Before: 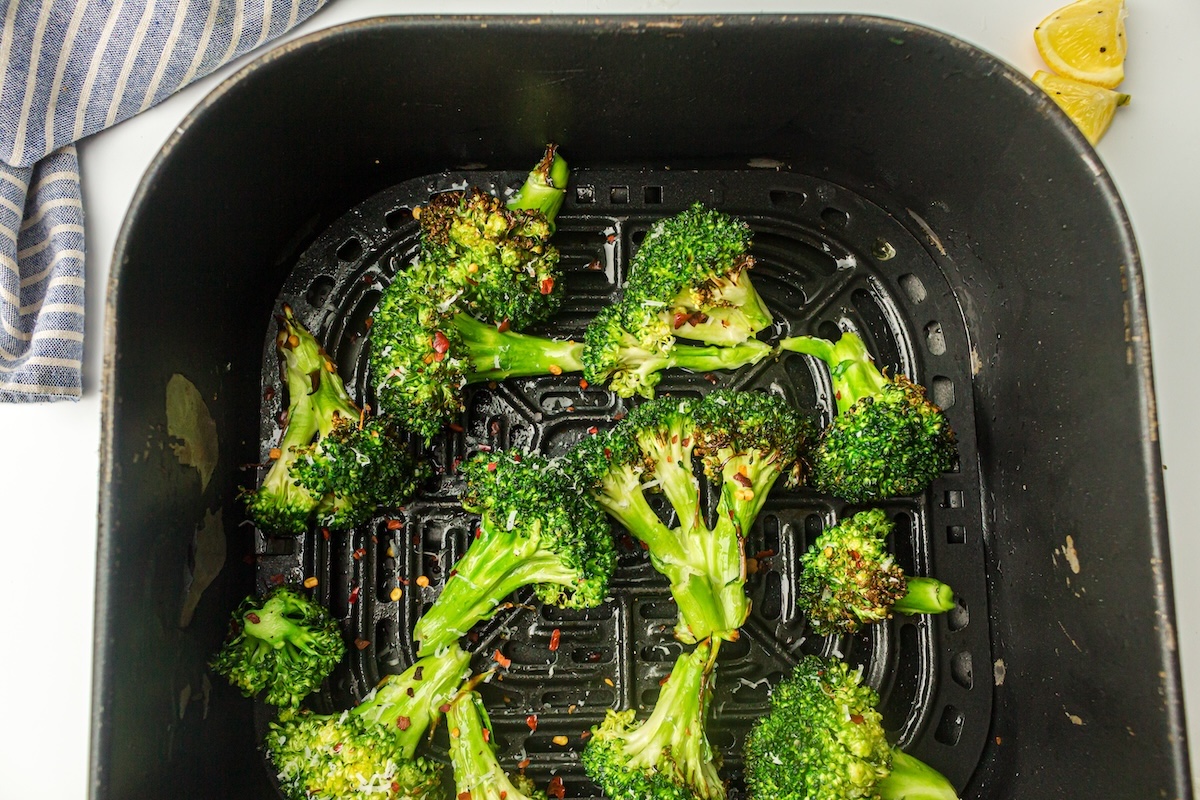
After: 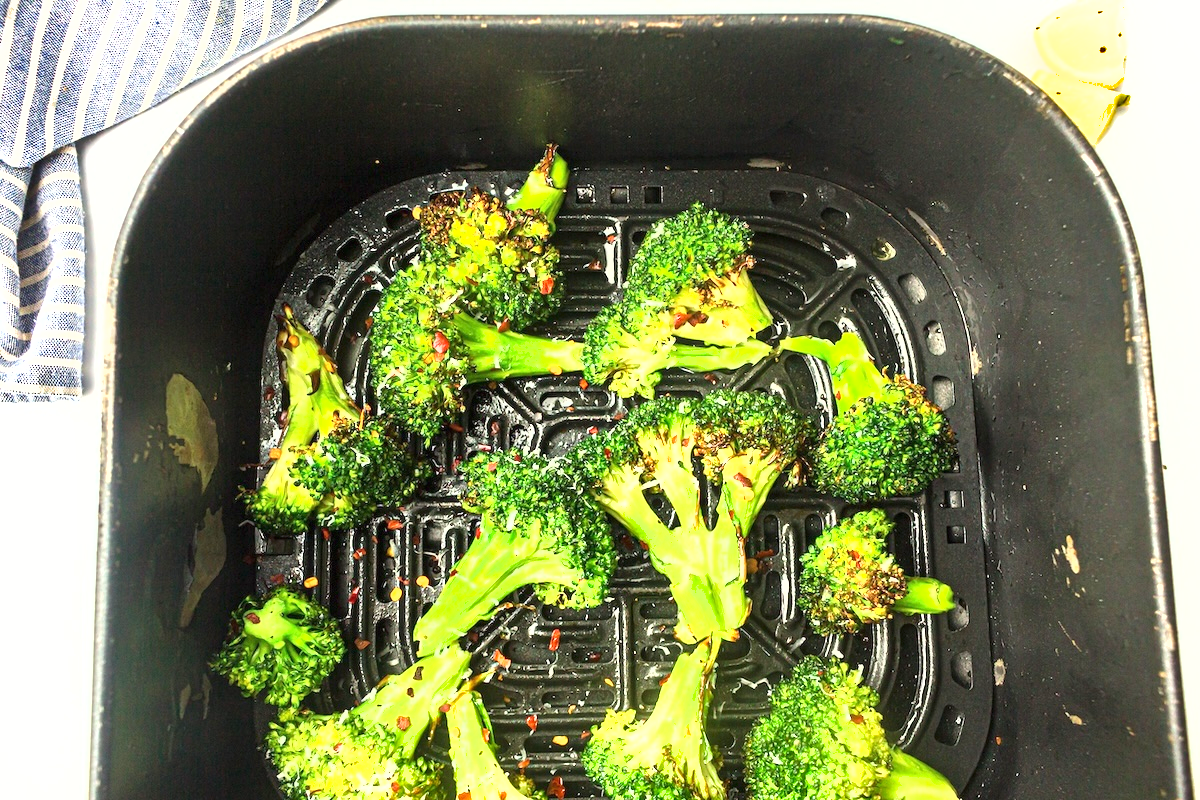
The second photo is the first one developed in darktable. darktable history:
shadows and highlights: highlights color adjustment 89.31%, low approximation 0.01, soften with gaussian
exposure: black level correction 0, exposure 1.385 EV, compensate highlight preservation false
